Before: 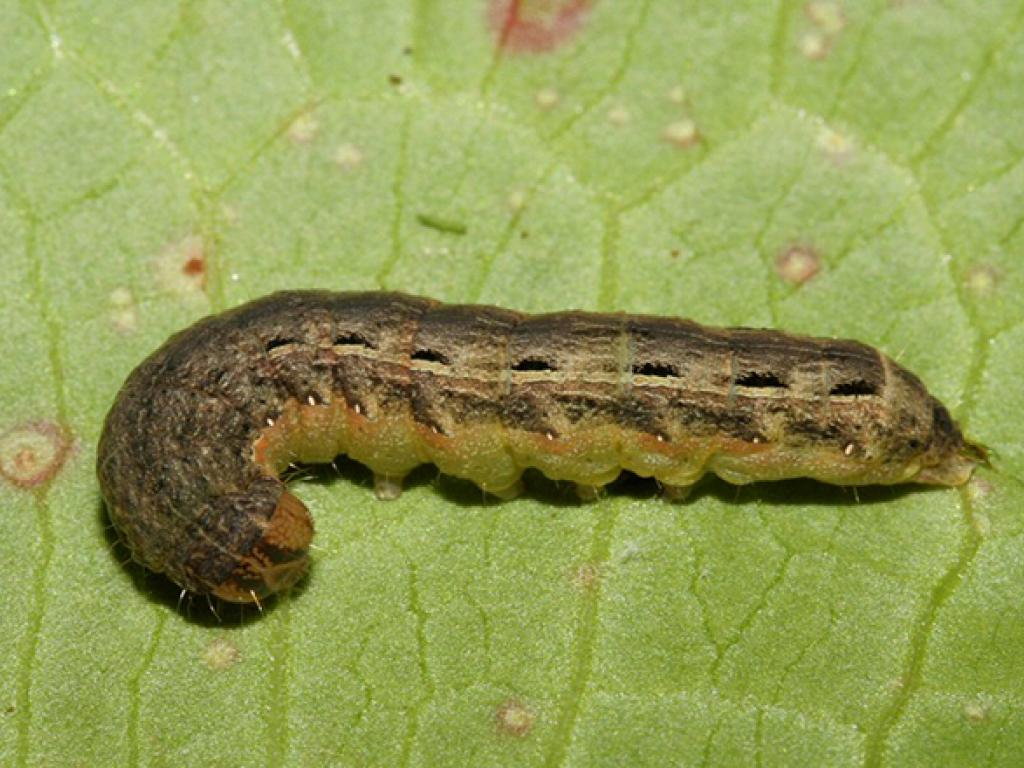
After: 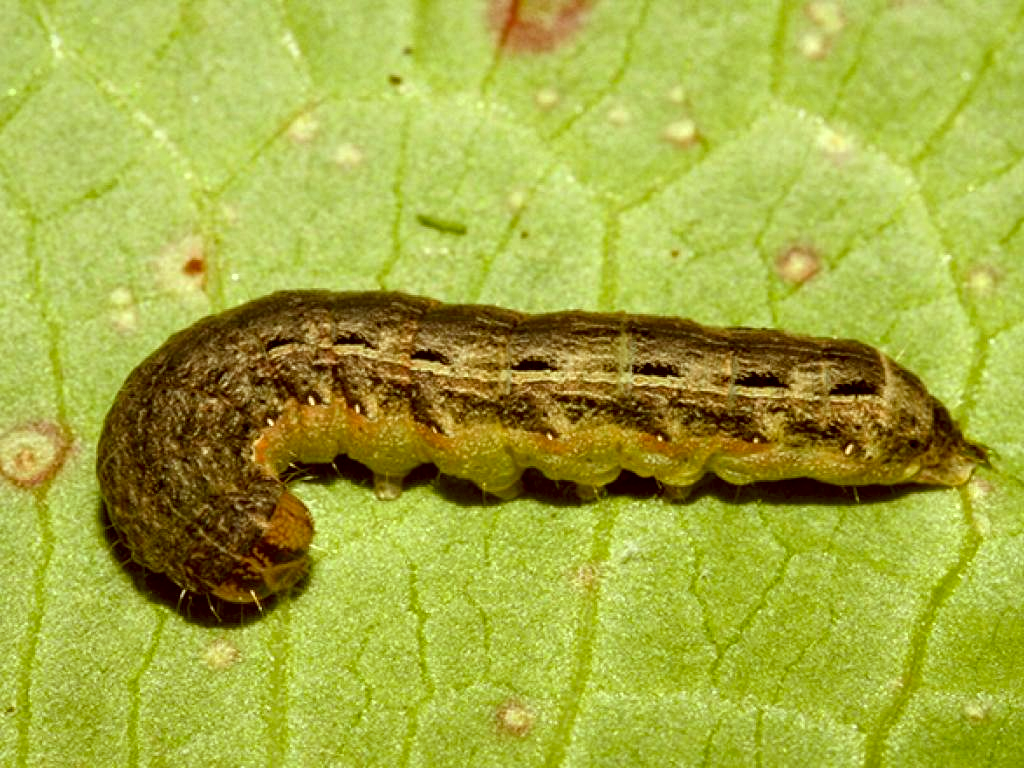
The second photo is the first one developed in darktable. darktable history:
lowpass: radius 0.1, contrast 0.85, saturation 1.1, unbound 0
local contrast: detail 203%
exposure: black level correction 0.001, exposure 0.5 EV, compensate exposure bias true, compensate highlight preservation false
color correction: highlights a* -5.3, highlights b* 9.8, shadows a* 9.8, shadows b* 24.26
contrast brightness saturation: contrast -0.15, brightness 0.05, saturation -0.12
